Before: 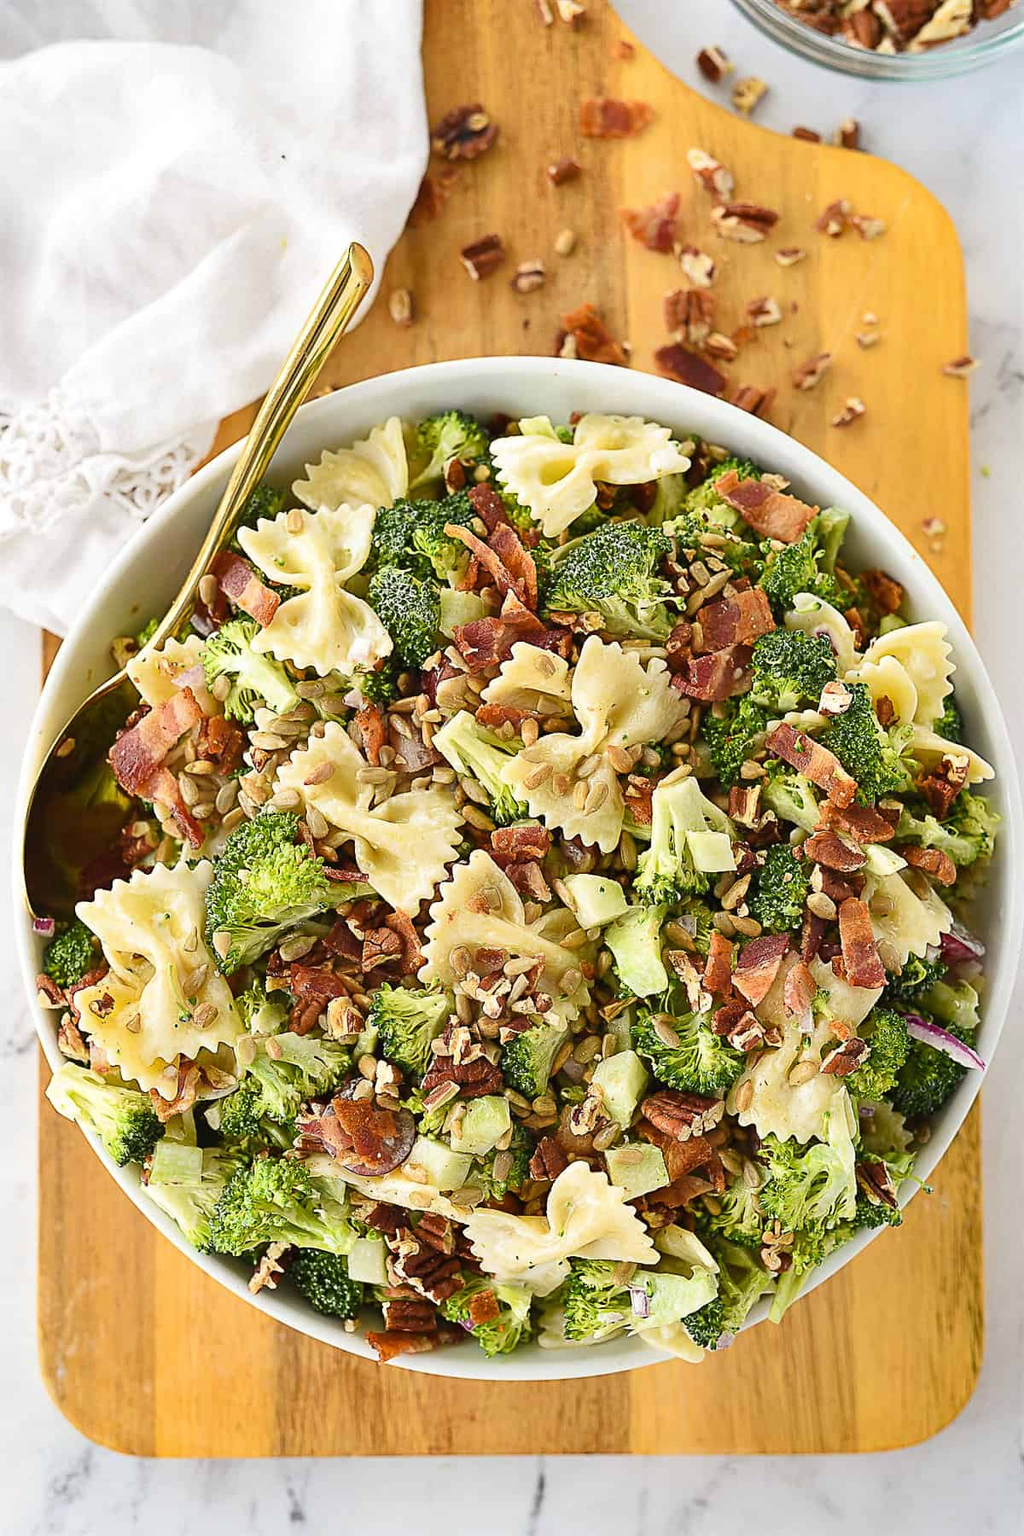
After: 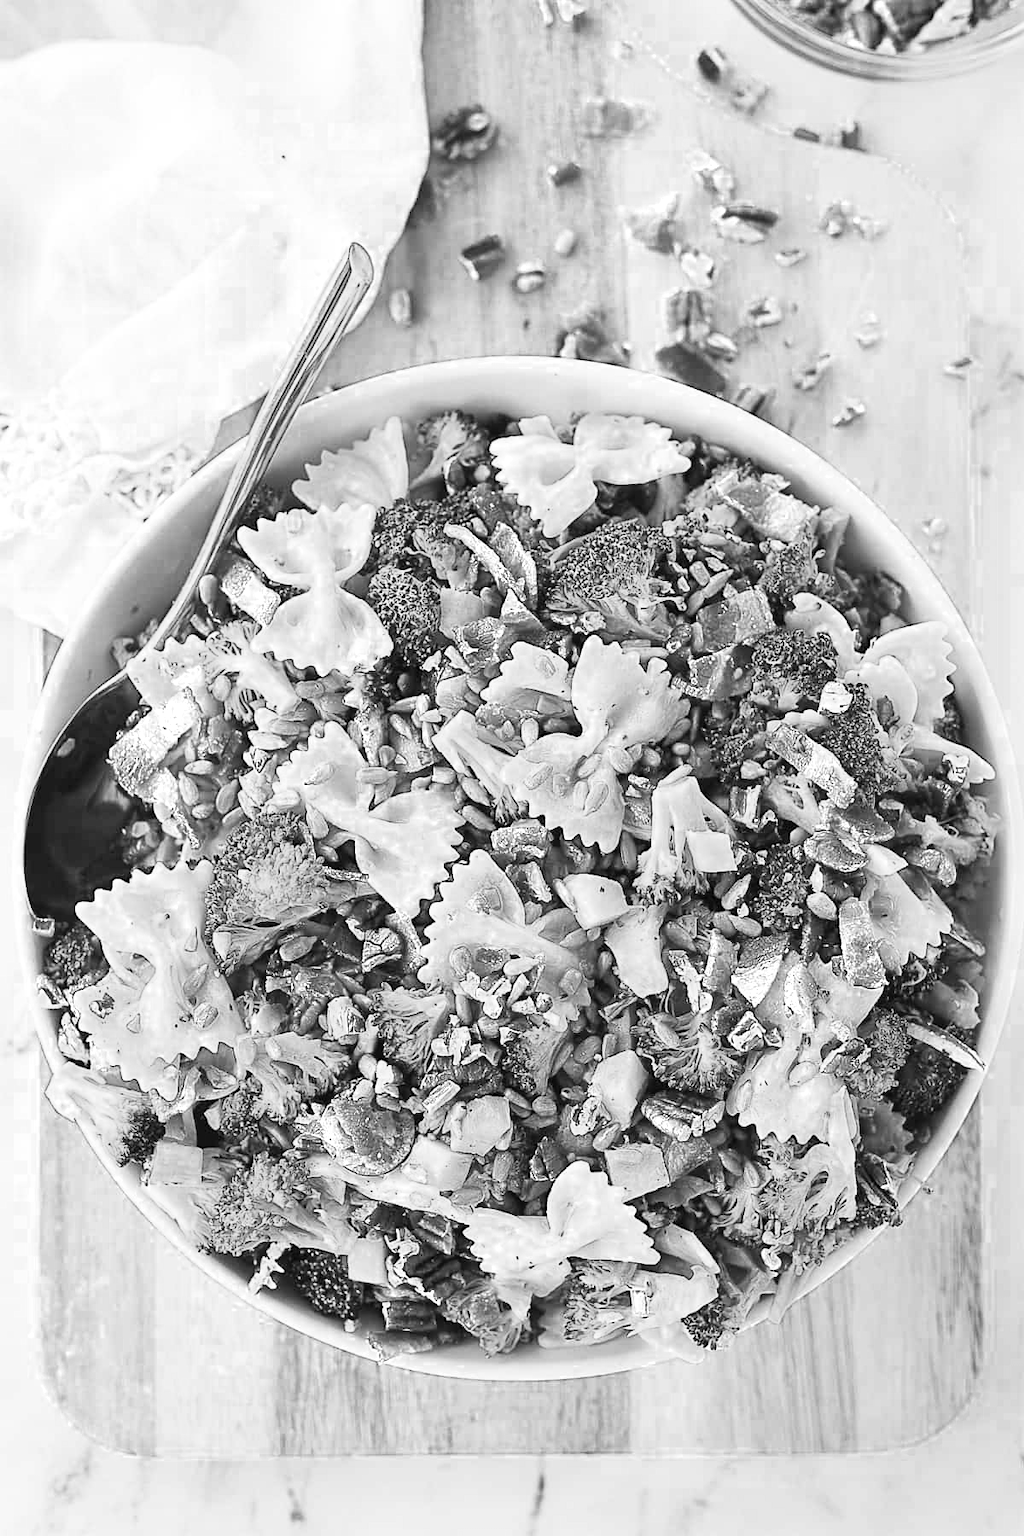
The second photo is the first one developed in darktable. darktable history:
contrast brightness saturation: contrast 0.197, brightness 0.146, saturation 0.149
color balance rgb: perceptual saturation grading › global saturation 25.825%, global vibrance 20%
color zones: curves: ch0 [(0.004, 0.588) (0.116, 0.636) (0.259, 0.476) (0.423, 0.464) (0.75, 0.5)]; ch1 [(0, 0) (0.143, 0) (0.286, 0) (0.429, 0) (0.571, 0) (0.714, 0) (0.857, 0)]
